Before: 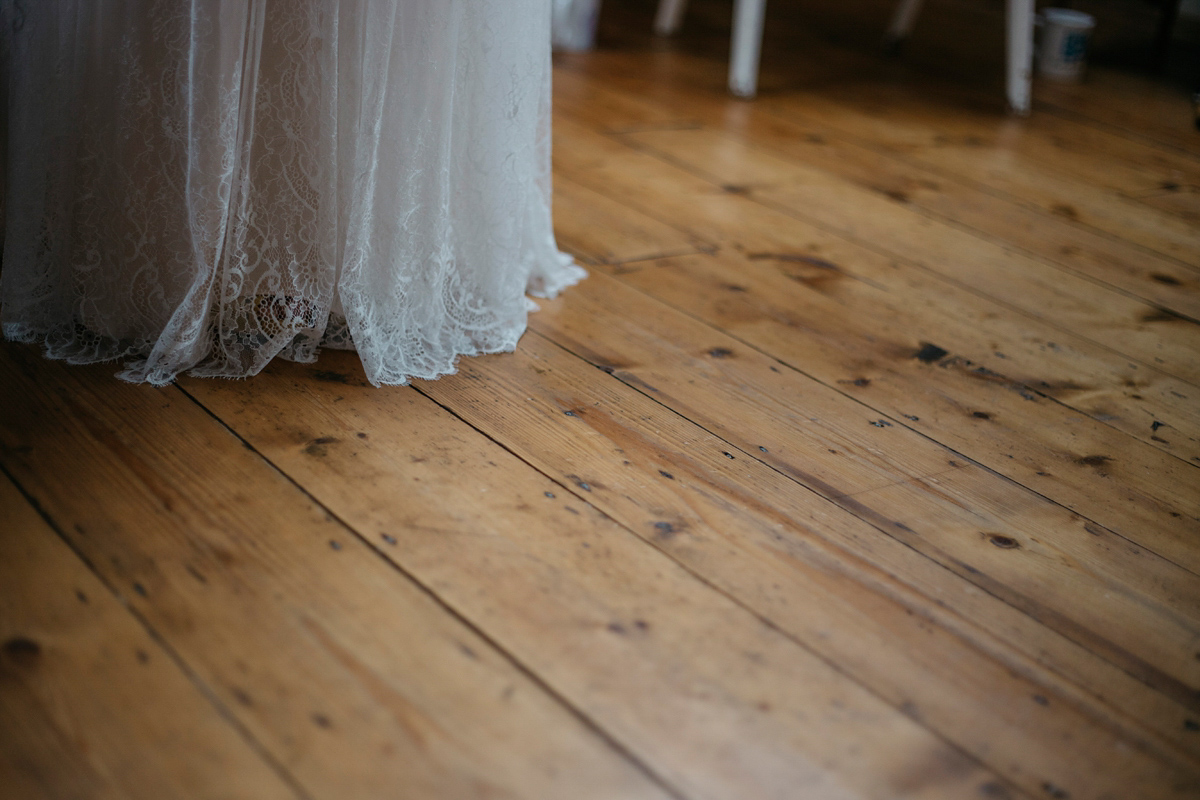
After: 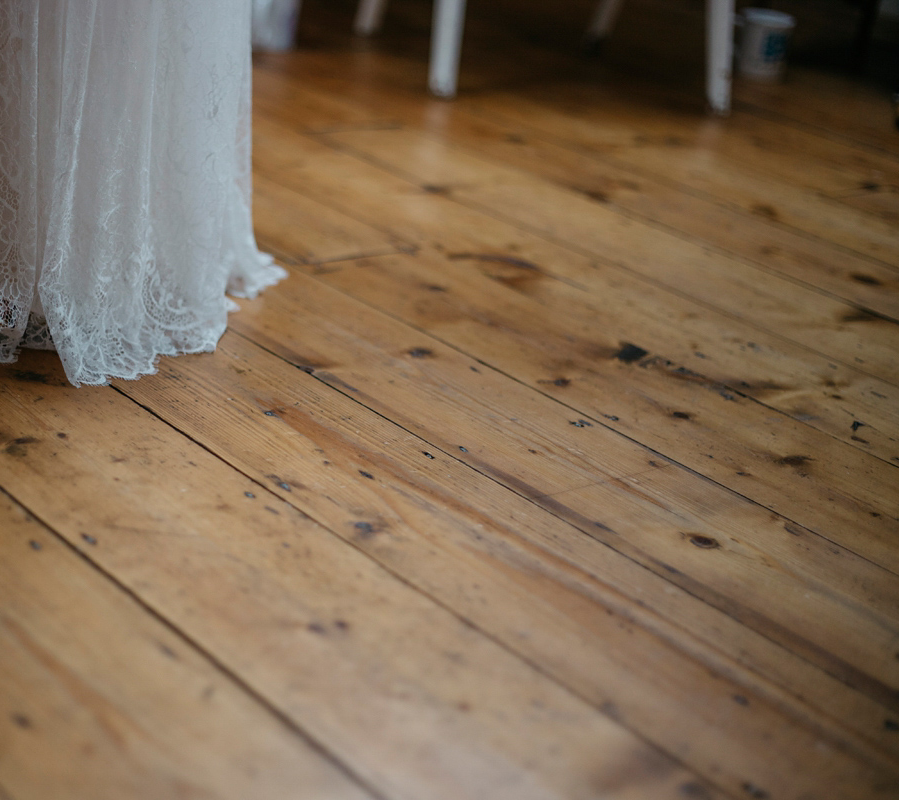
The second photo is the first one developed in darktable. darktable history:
crop and rotate: left 25.049%
